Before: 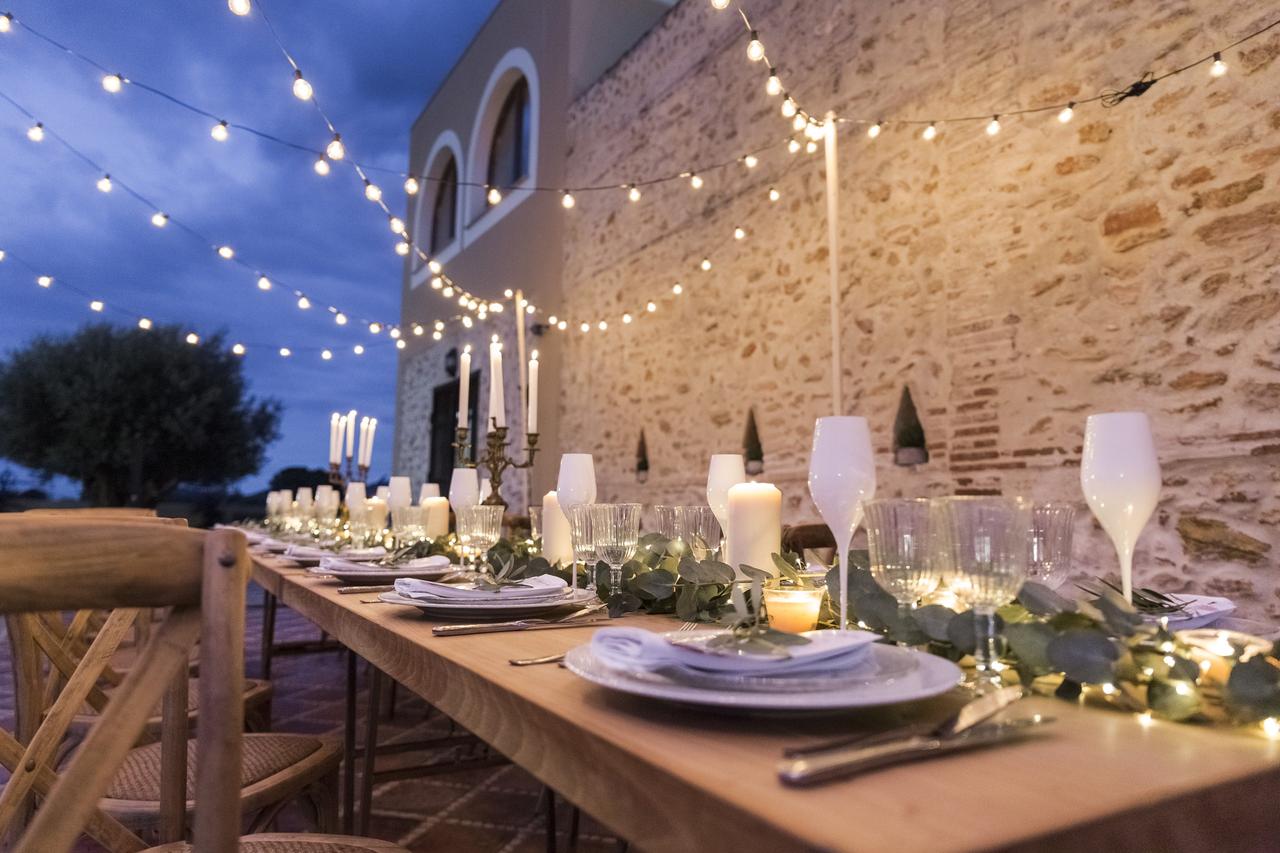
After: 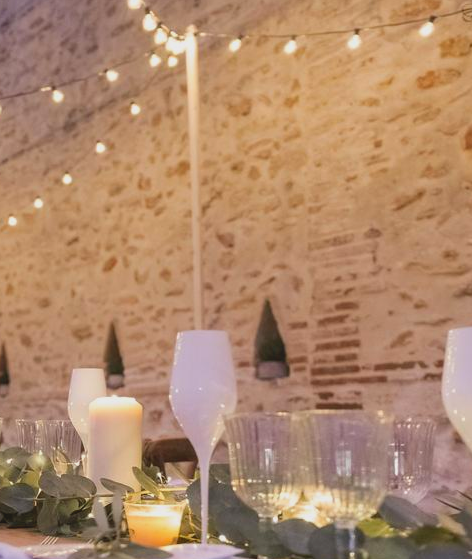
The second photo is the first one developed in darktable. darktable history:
lowpass: radius 0.1, contrast 0.85, saturation 1.1, unbound 0
crop and rotate: left 49.936%, top 10.094%, right 13.136%, bottom 24.256%
